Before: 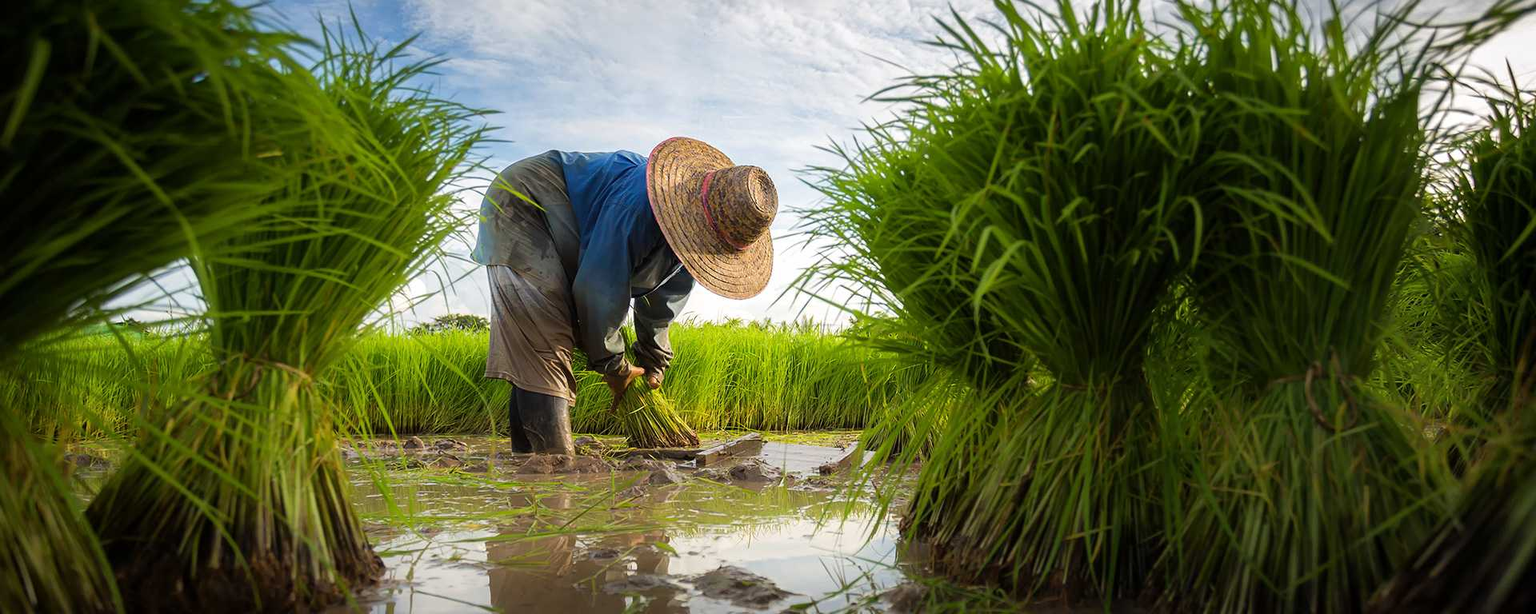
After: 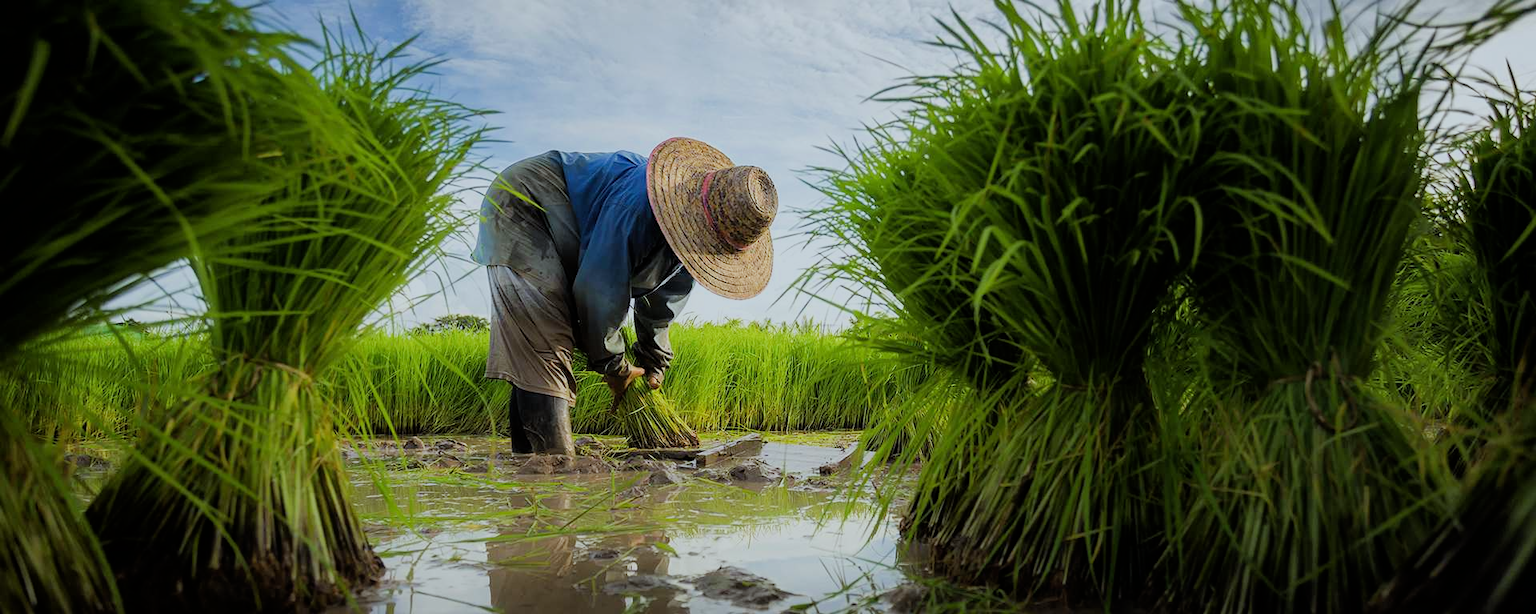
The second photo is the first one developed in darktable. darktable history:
white balance: red 0.925, blue 1.046
filmic rgb: black relative exposure -7.65 EV, white relative exposure 4.56 EV, hardness 3.61
